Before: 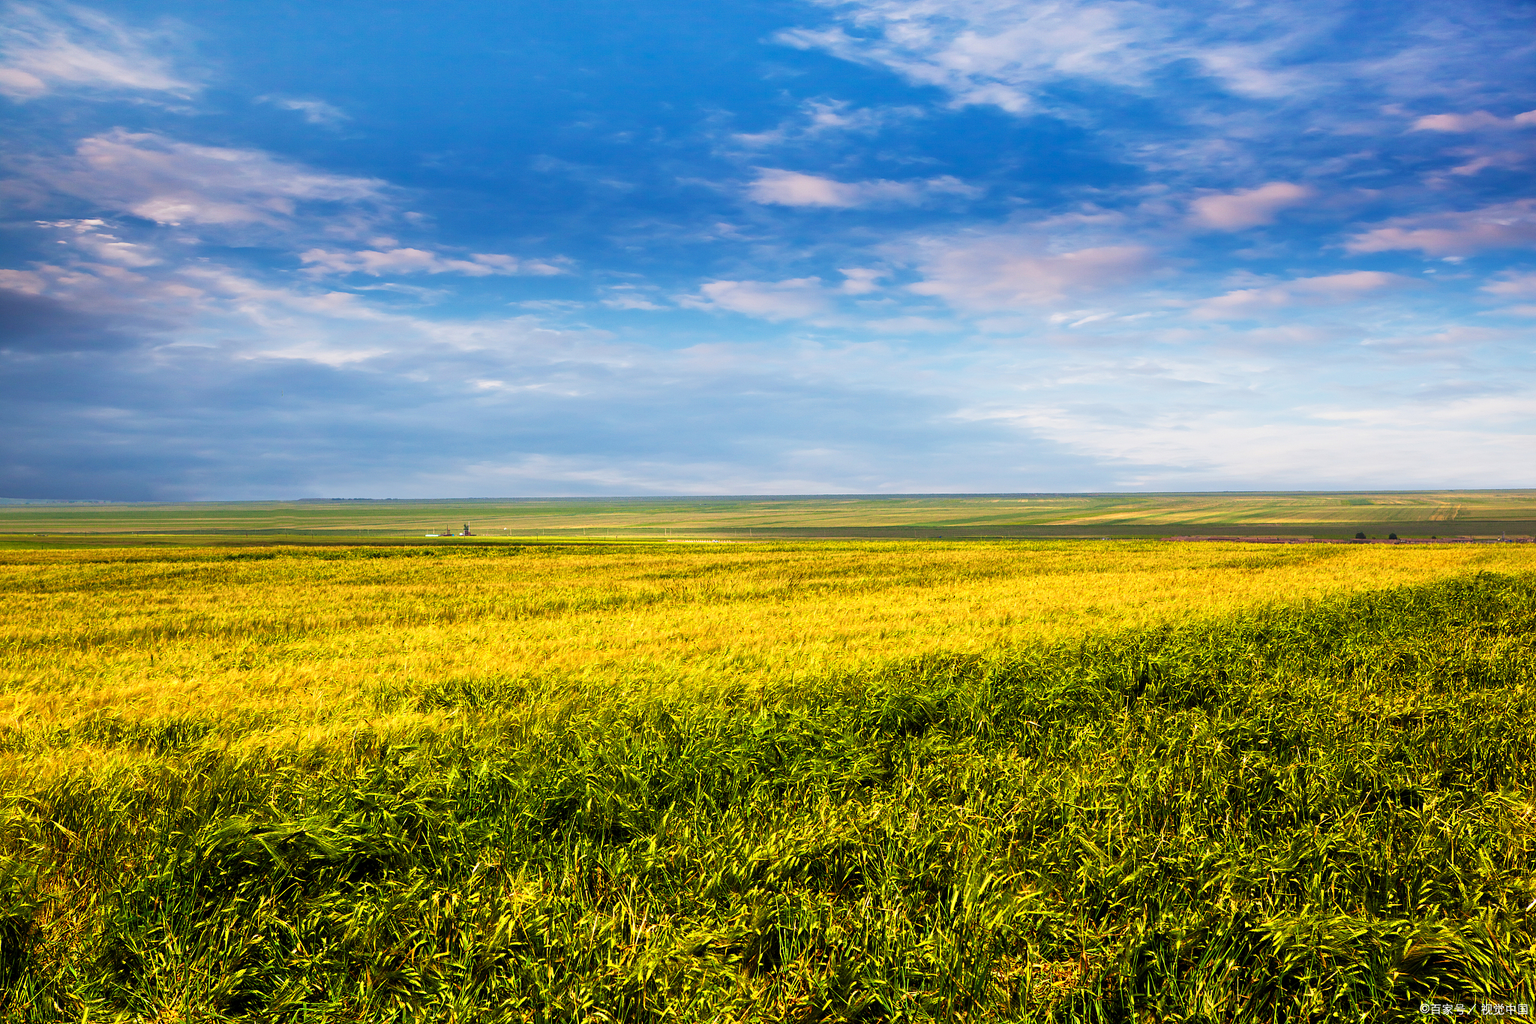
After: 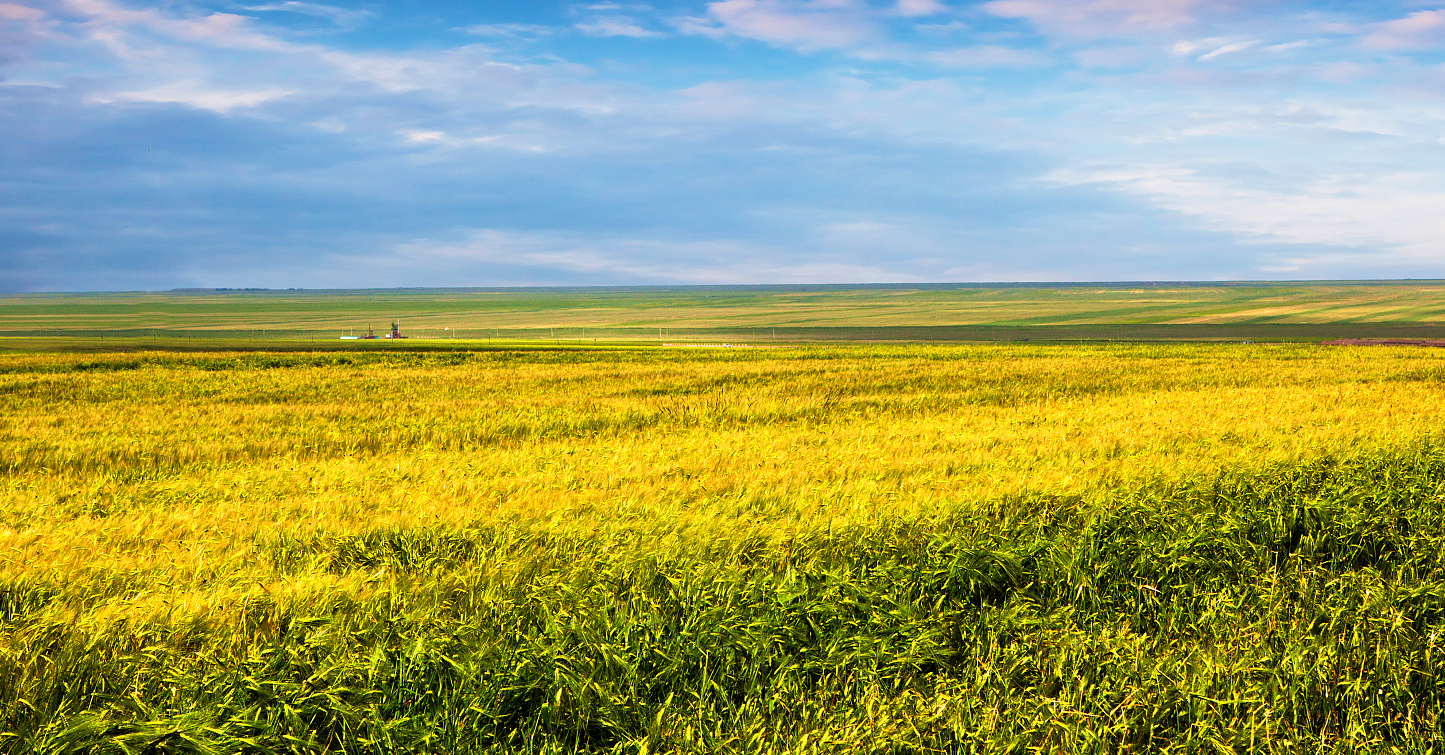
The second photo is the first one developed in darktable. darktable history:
velvia: on, module defaults
crop: left 11.123%, top 27.61%, right 18.3%, bottom 17.034%
